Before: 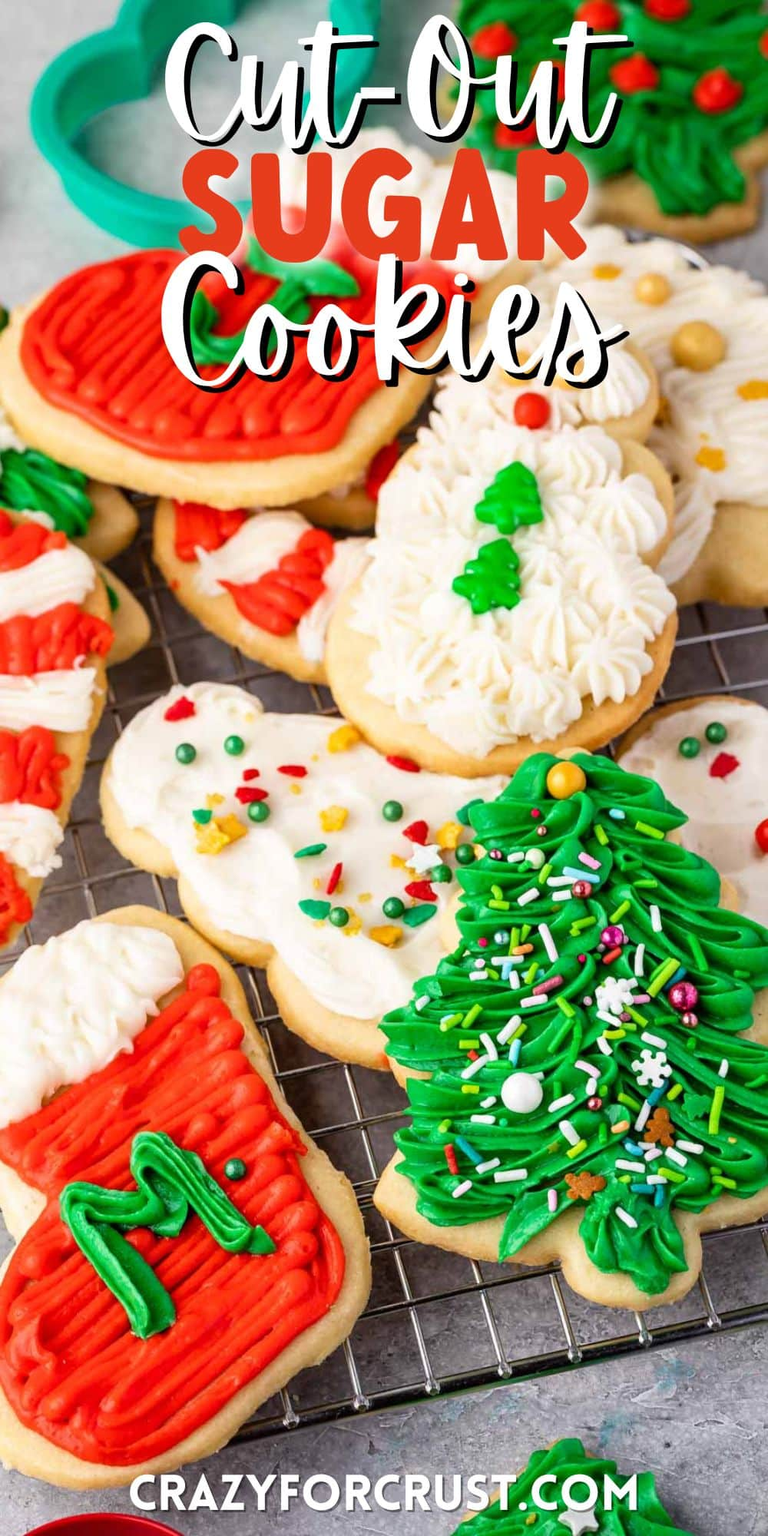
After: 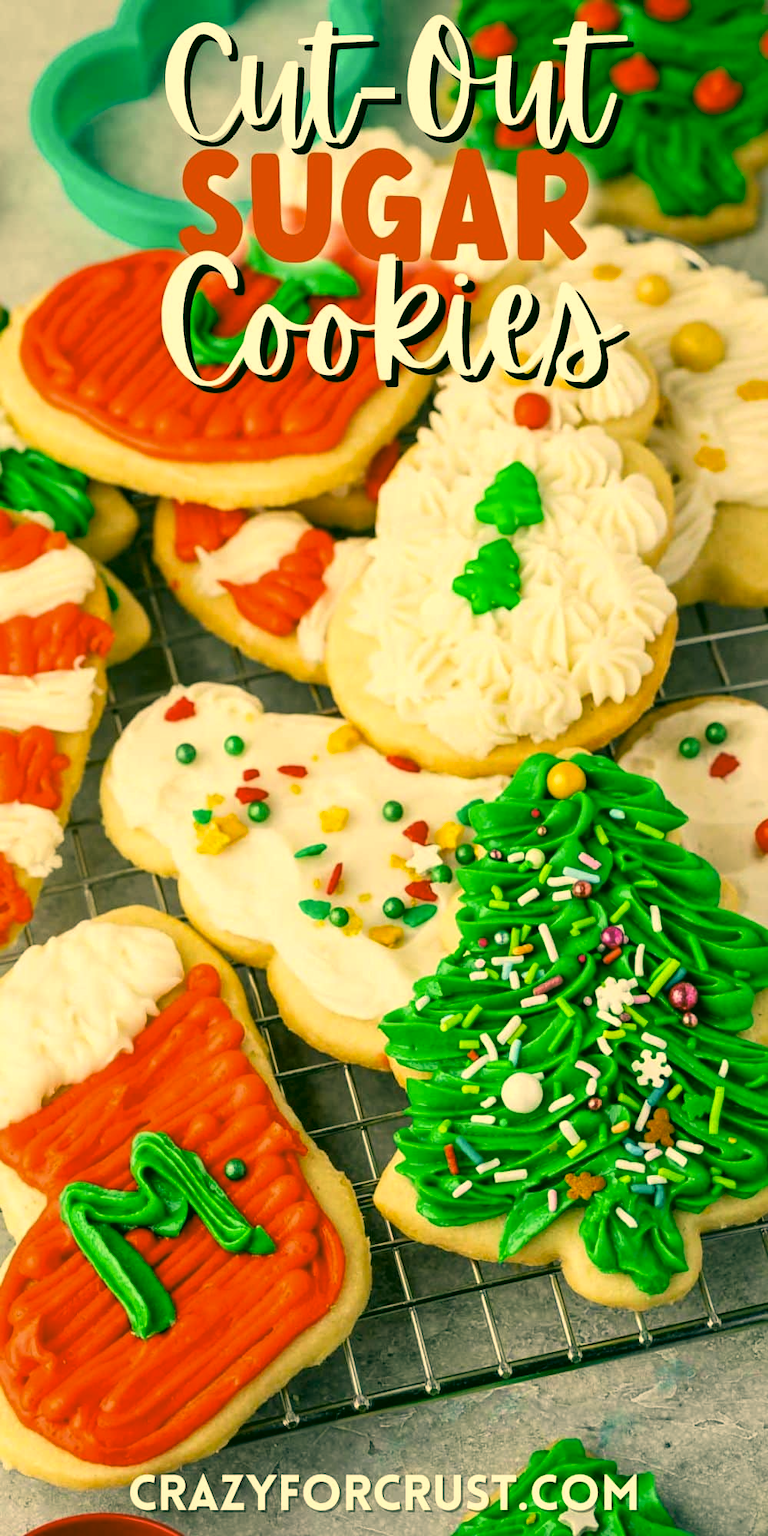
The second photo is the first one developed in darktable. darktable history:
exposure: compensate exposure bias true, compensate highlight preservation false
color correction: highlights a* 5.61, highlights b* 33.68, shadows a* -26.54, shadows b* 3.98
